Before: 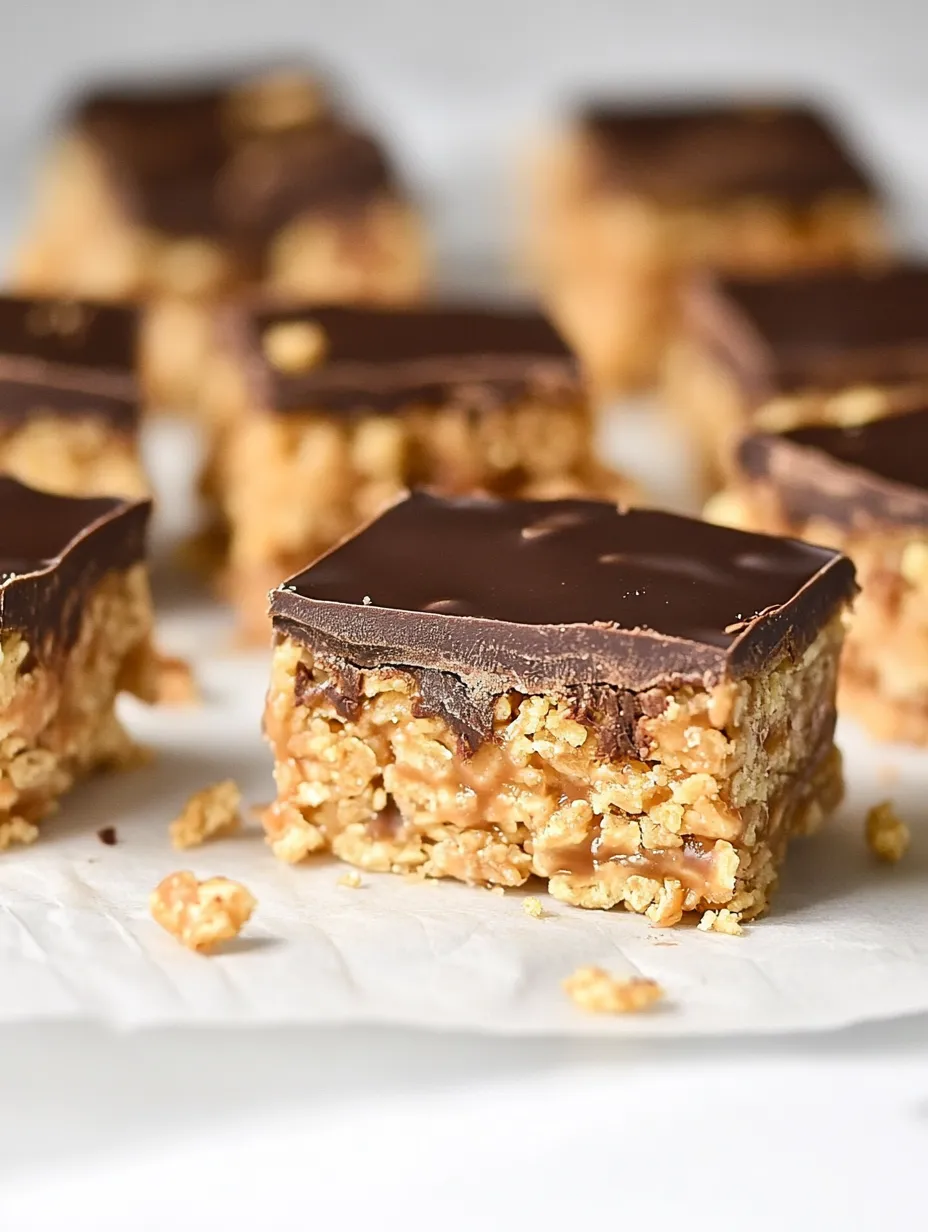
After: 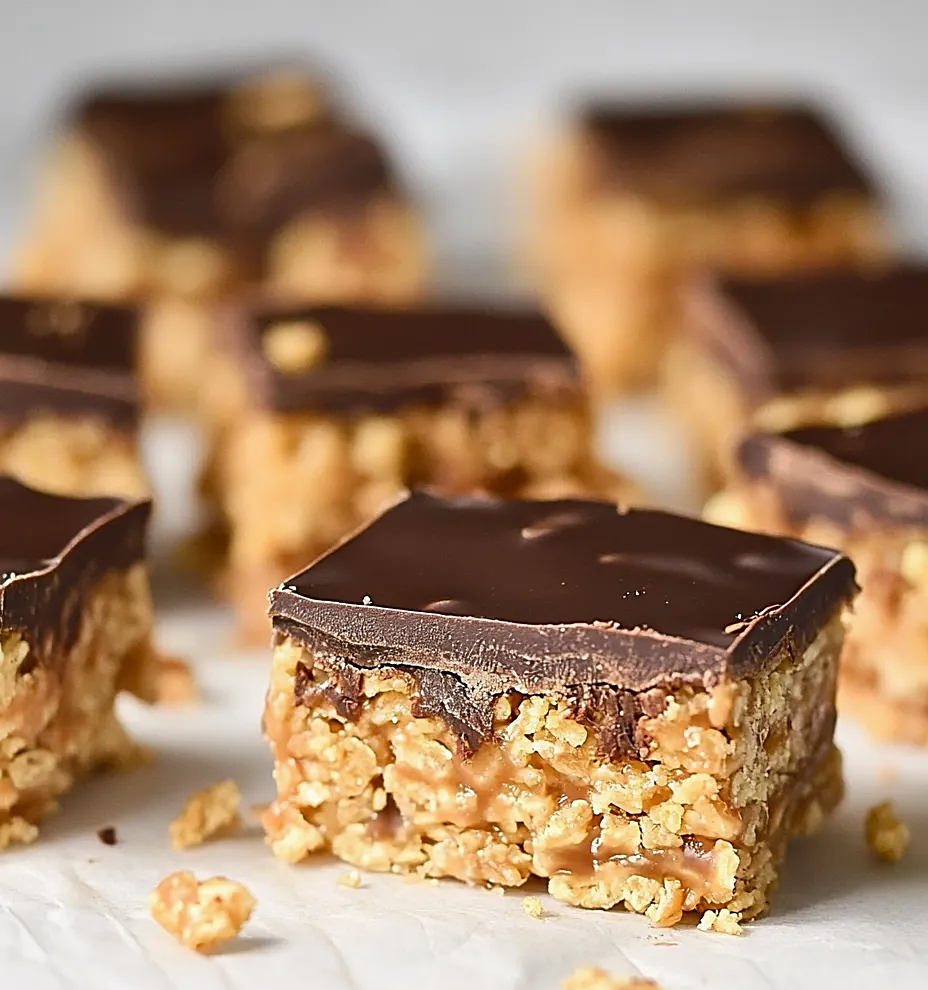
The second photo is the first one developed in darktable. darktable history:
crop: bottom 19.598%
sharpen: on, module defaults
exposure: exposure -0.048 EV, compensate exposure bias true, compensate highlight preservation false
